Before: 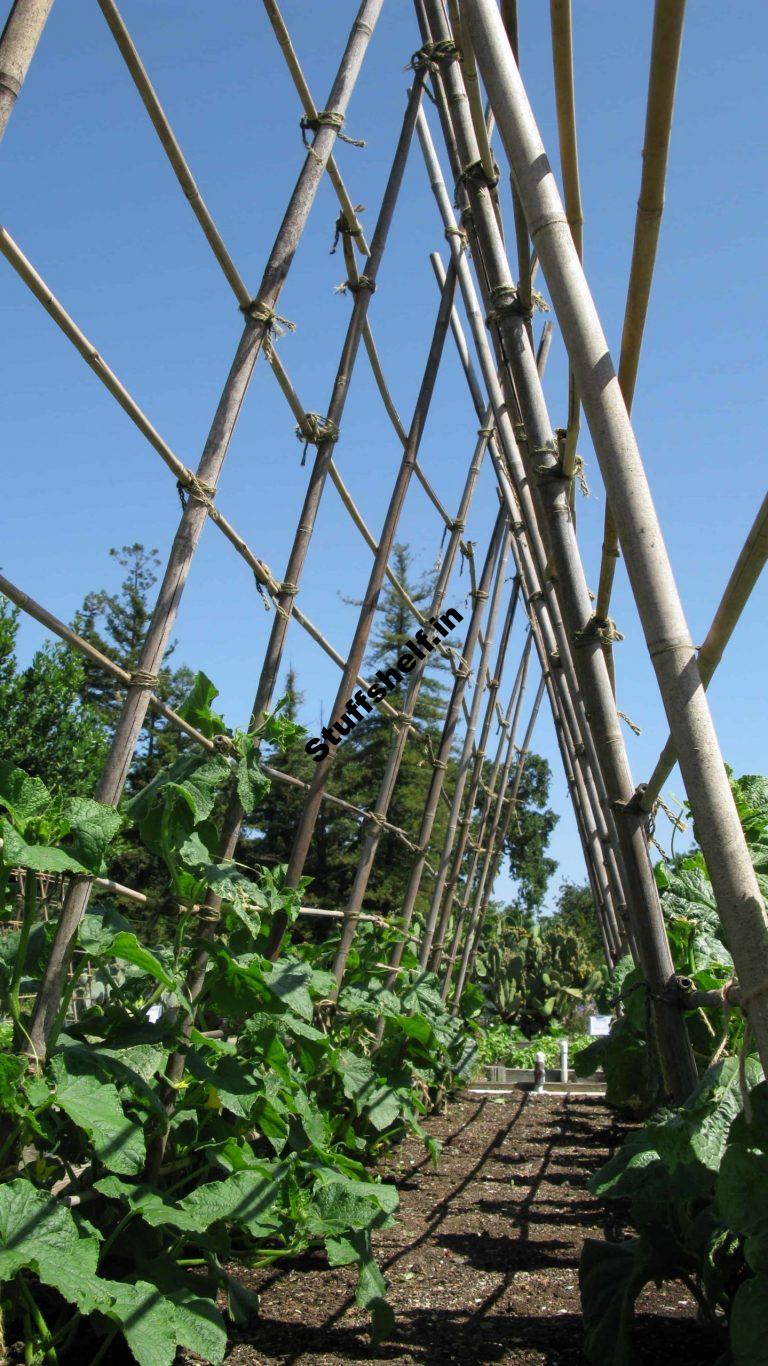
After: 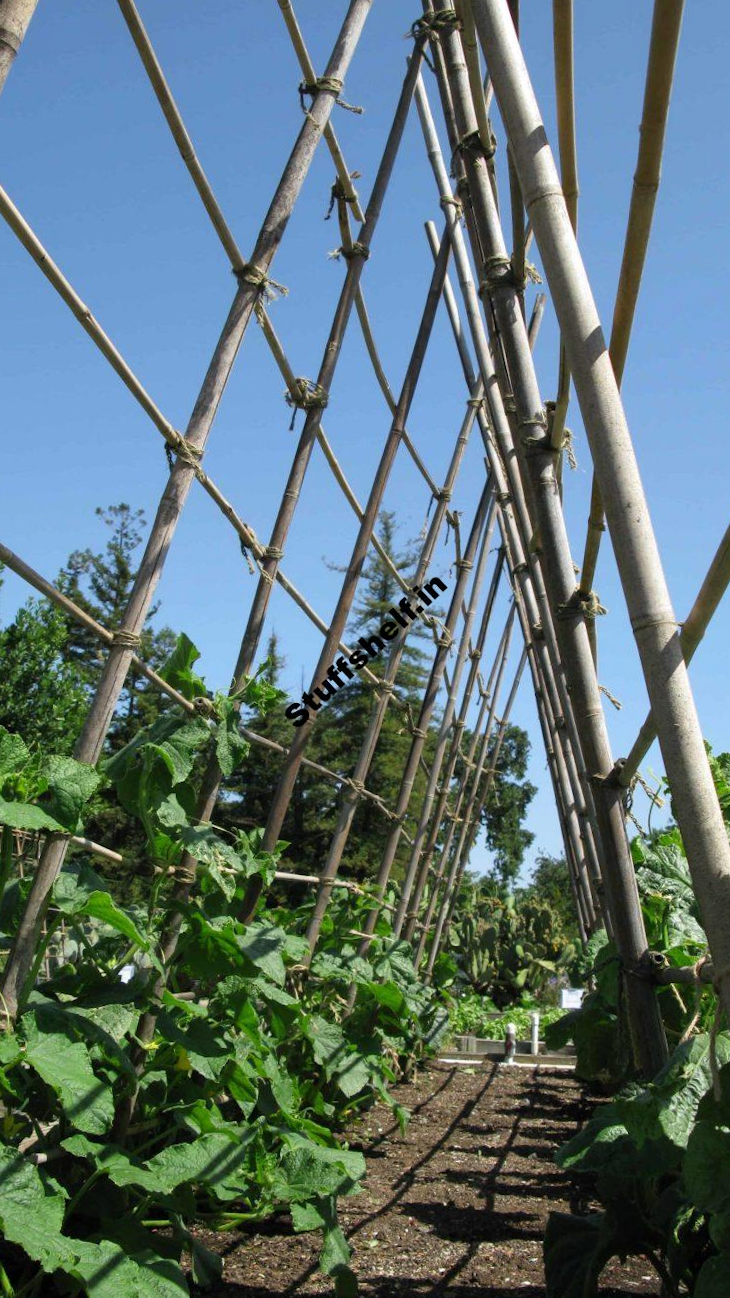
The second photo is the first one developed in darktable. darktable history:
tone equalizer: on, module defaults
crop and rotate: angle -1.69°
